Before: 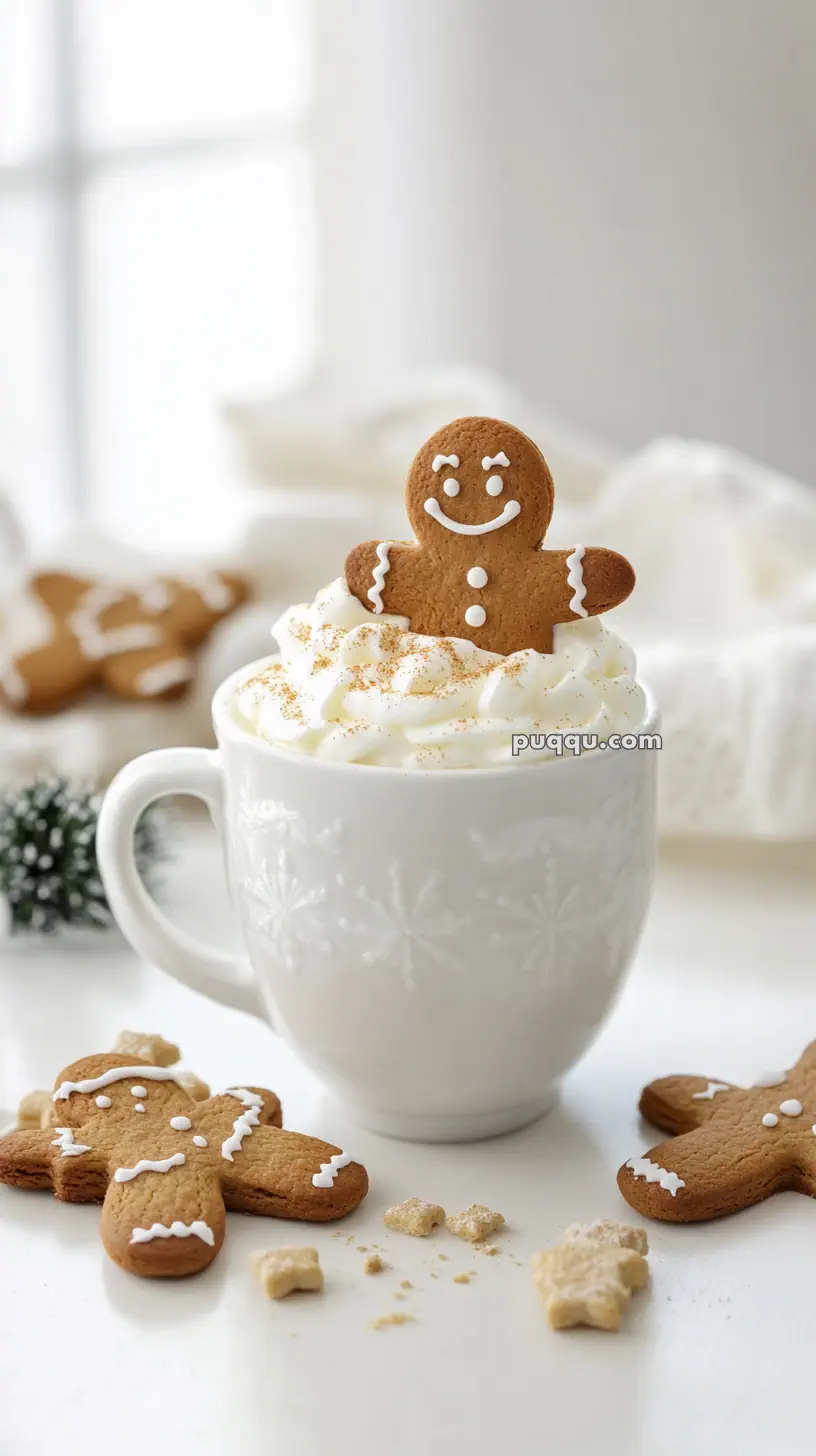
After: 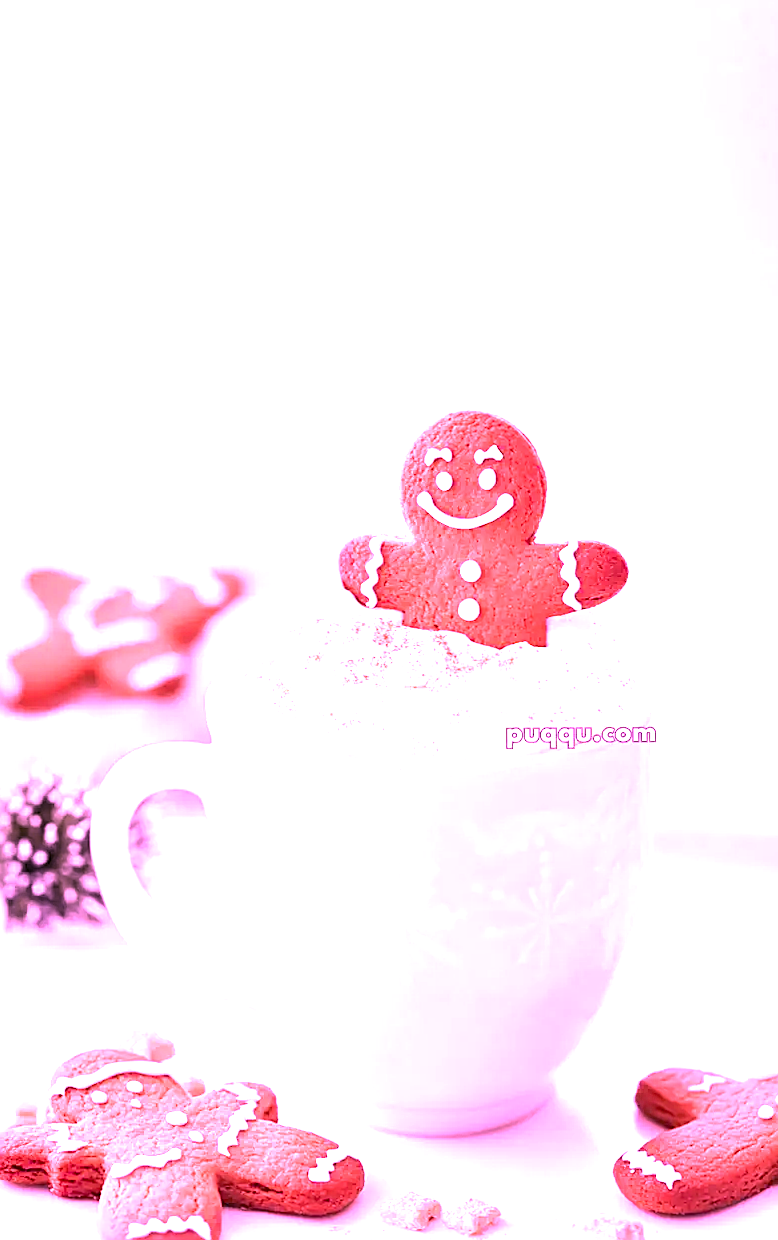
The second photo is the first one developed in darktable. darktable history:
color calibration: output R [1.063, -0.012, -0.003, 0], output G [0, 1.022, 0.021, 0], output B [-0.079, 0.047, 1, 0], illuminant custom, x 0.262, y 0.521, temperature 7013.25 K
crop and rotate: angle 0.285°, left 0.387%, right 3.339%, bottom 14.073%
sharpen: on, module defaults
exposure: exposure 2.021 EV, compensate highlight preservation false
